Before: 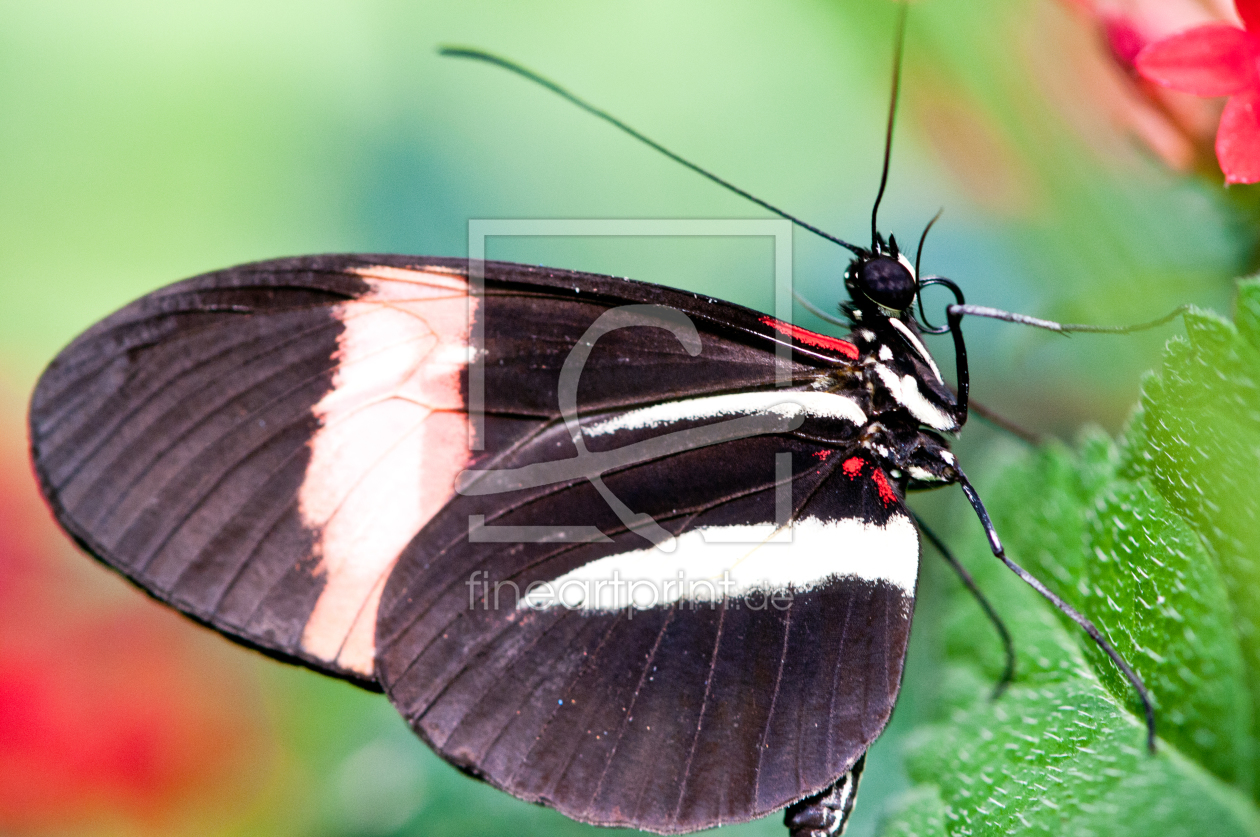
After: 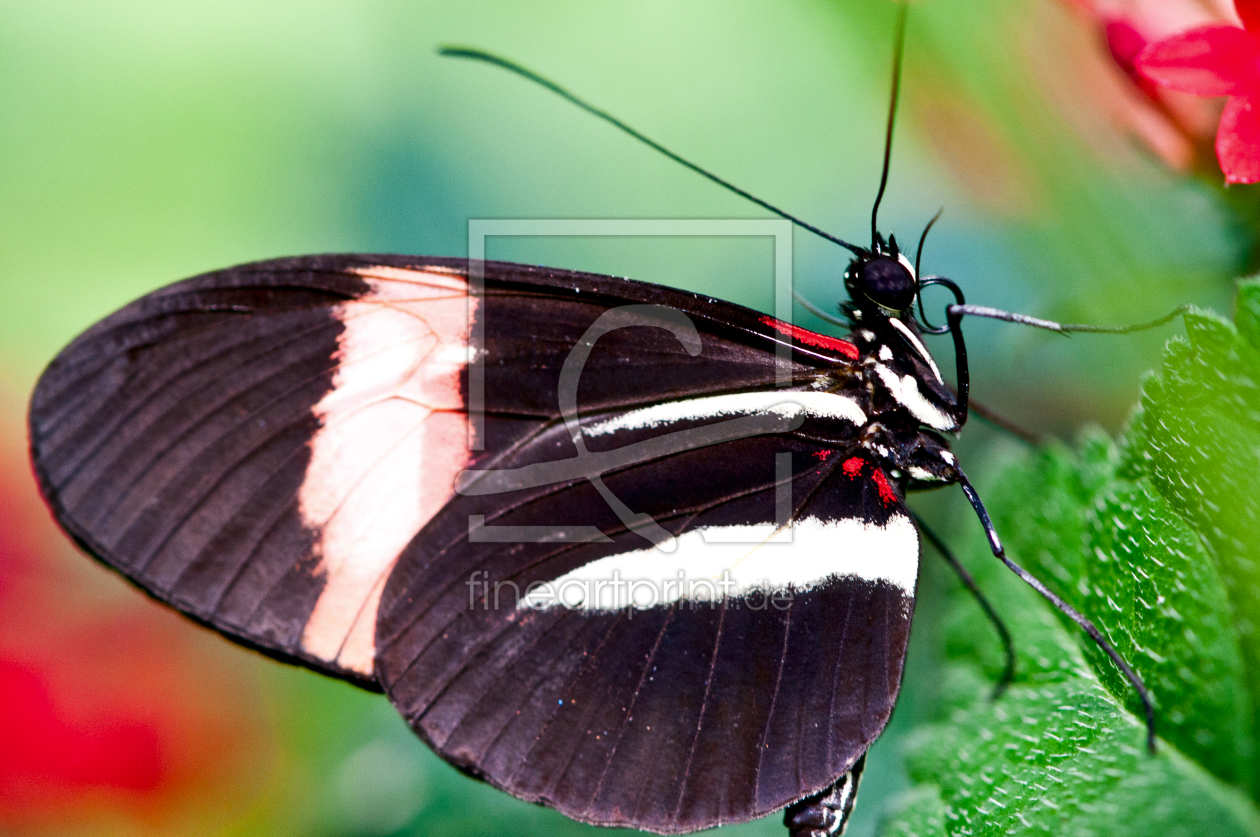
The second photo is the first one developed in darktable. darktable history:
contrast brightness saturation: contrast 0.067, brightness -0.147, saturation 0.106
tone equalizer: on, module defaults
